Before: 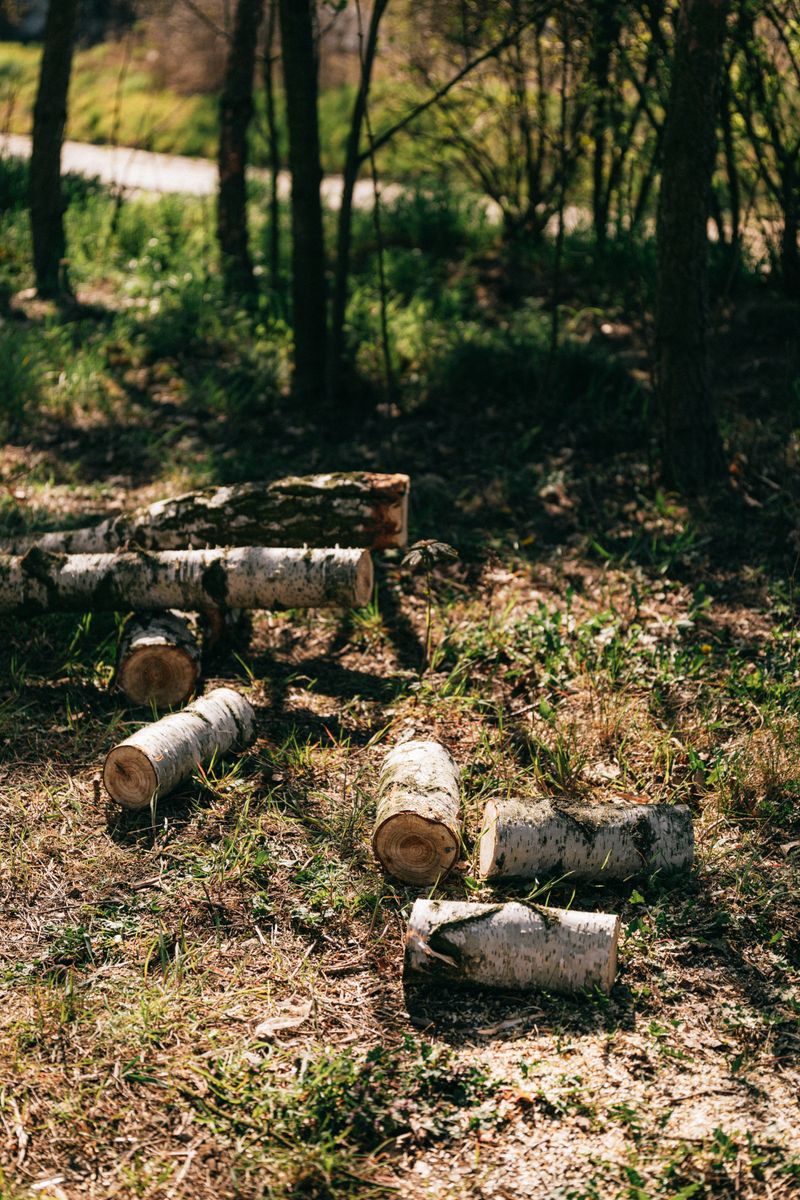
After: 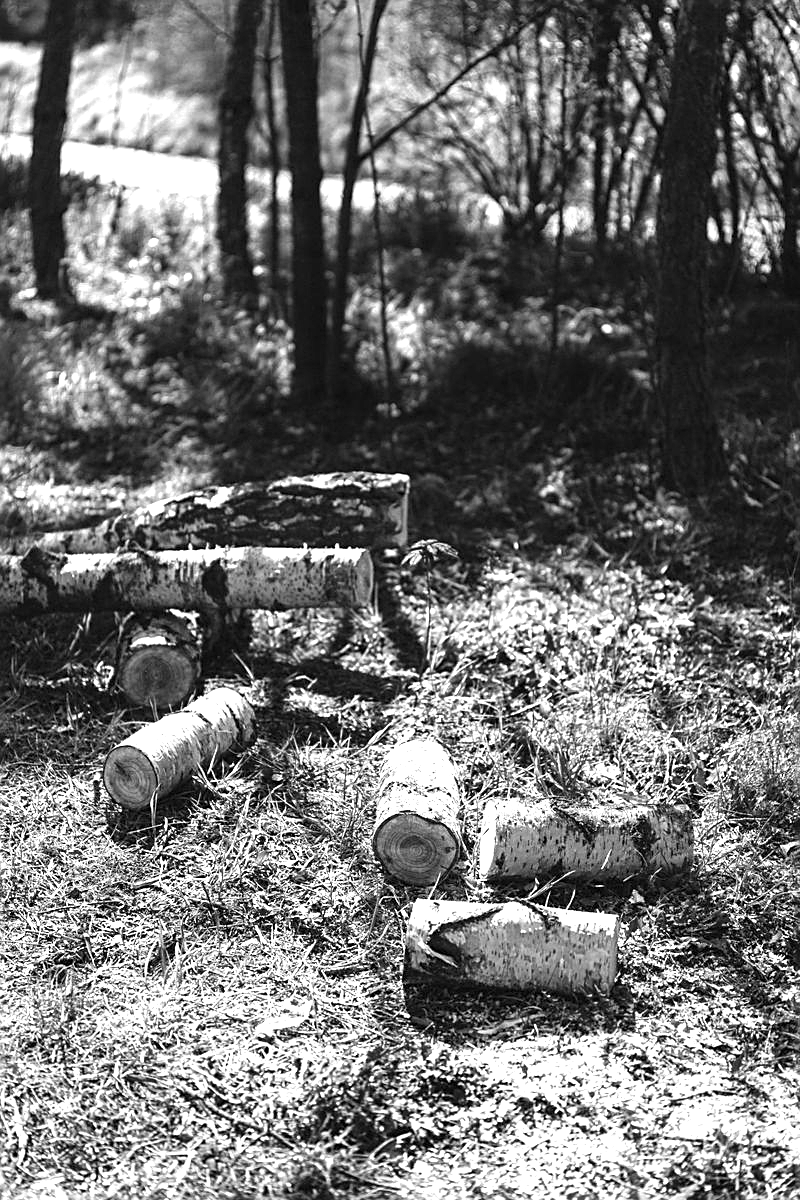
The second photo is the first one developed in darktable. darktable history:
sharpen: on, module defaults
color zones: curves: ch0 [(0.002, 0.593) (0.143, 0.417) (0.285, 0.541) (0.455, 0.289) (0.608, 0.327) (0.727, 0.283) (0.869, 0.571) (1, 0.603)]; ch1 [(0, 0) (0.143, 0) (0.286, 0) (0.429, 0) (0.571, 0) (0.714, 0) (0.857, 0)]
exposure: black level correction 0, exposure 1.199 EV, compensate highlight preservation false
